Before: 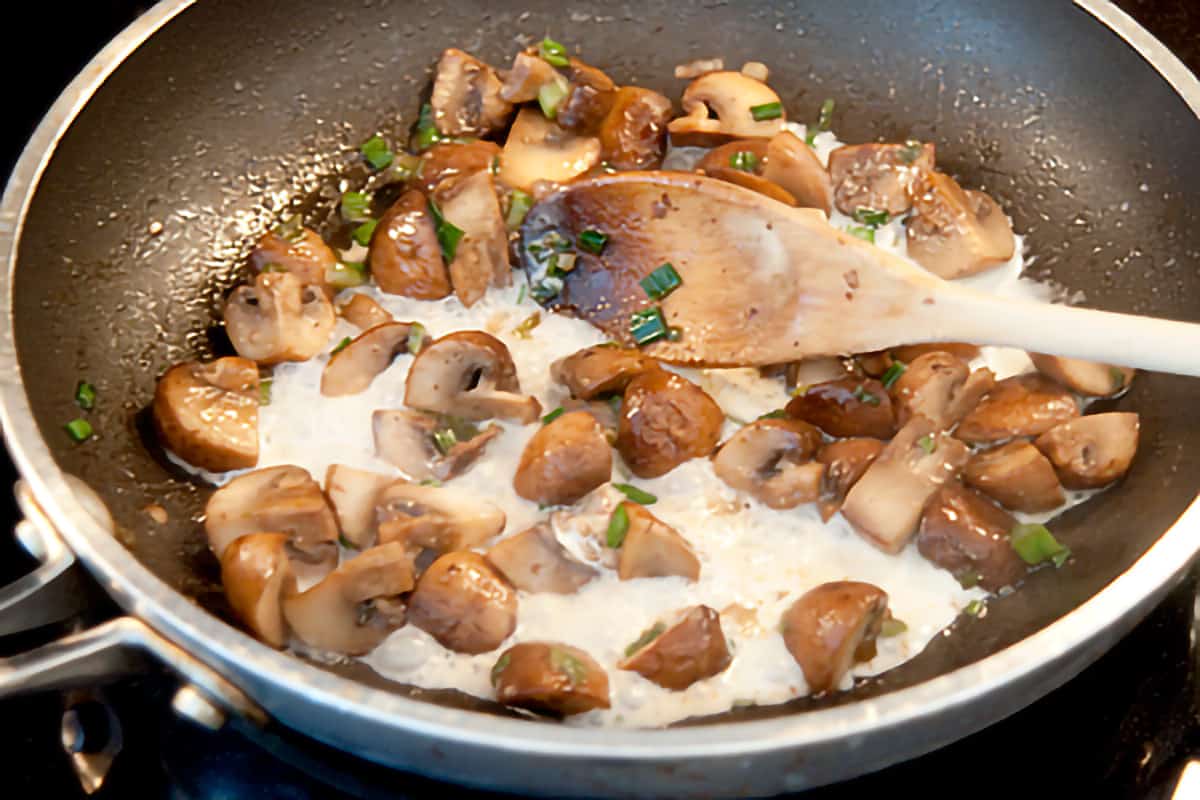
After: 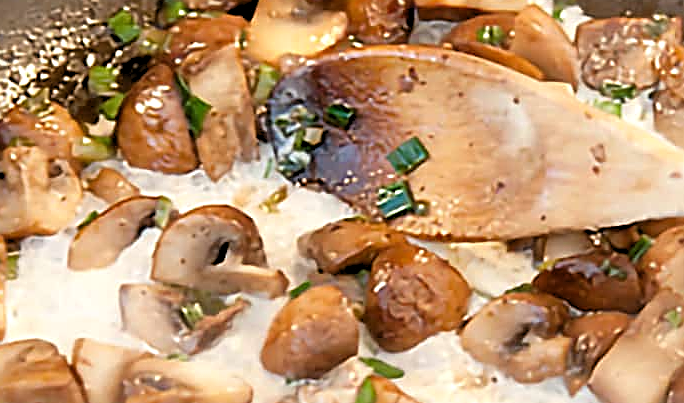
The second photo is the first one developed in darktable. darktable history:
base curve: curves: ch0 [(0, 0) (0.472, 0.455) (1, 1)]
levels: levels [0.073, 0.497, 0.972]
sharpen: radius 2.844, amount 0.71
crop: left 21.164%, top 15.82%, right 21.774%, bottom 33.699%
